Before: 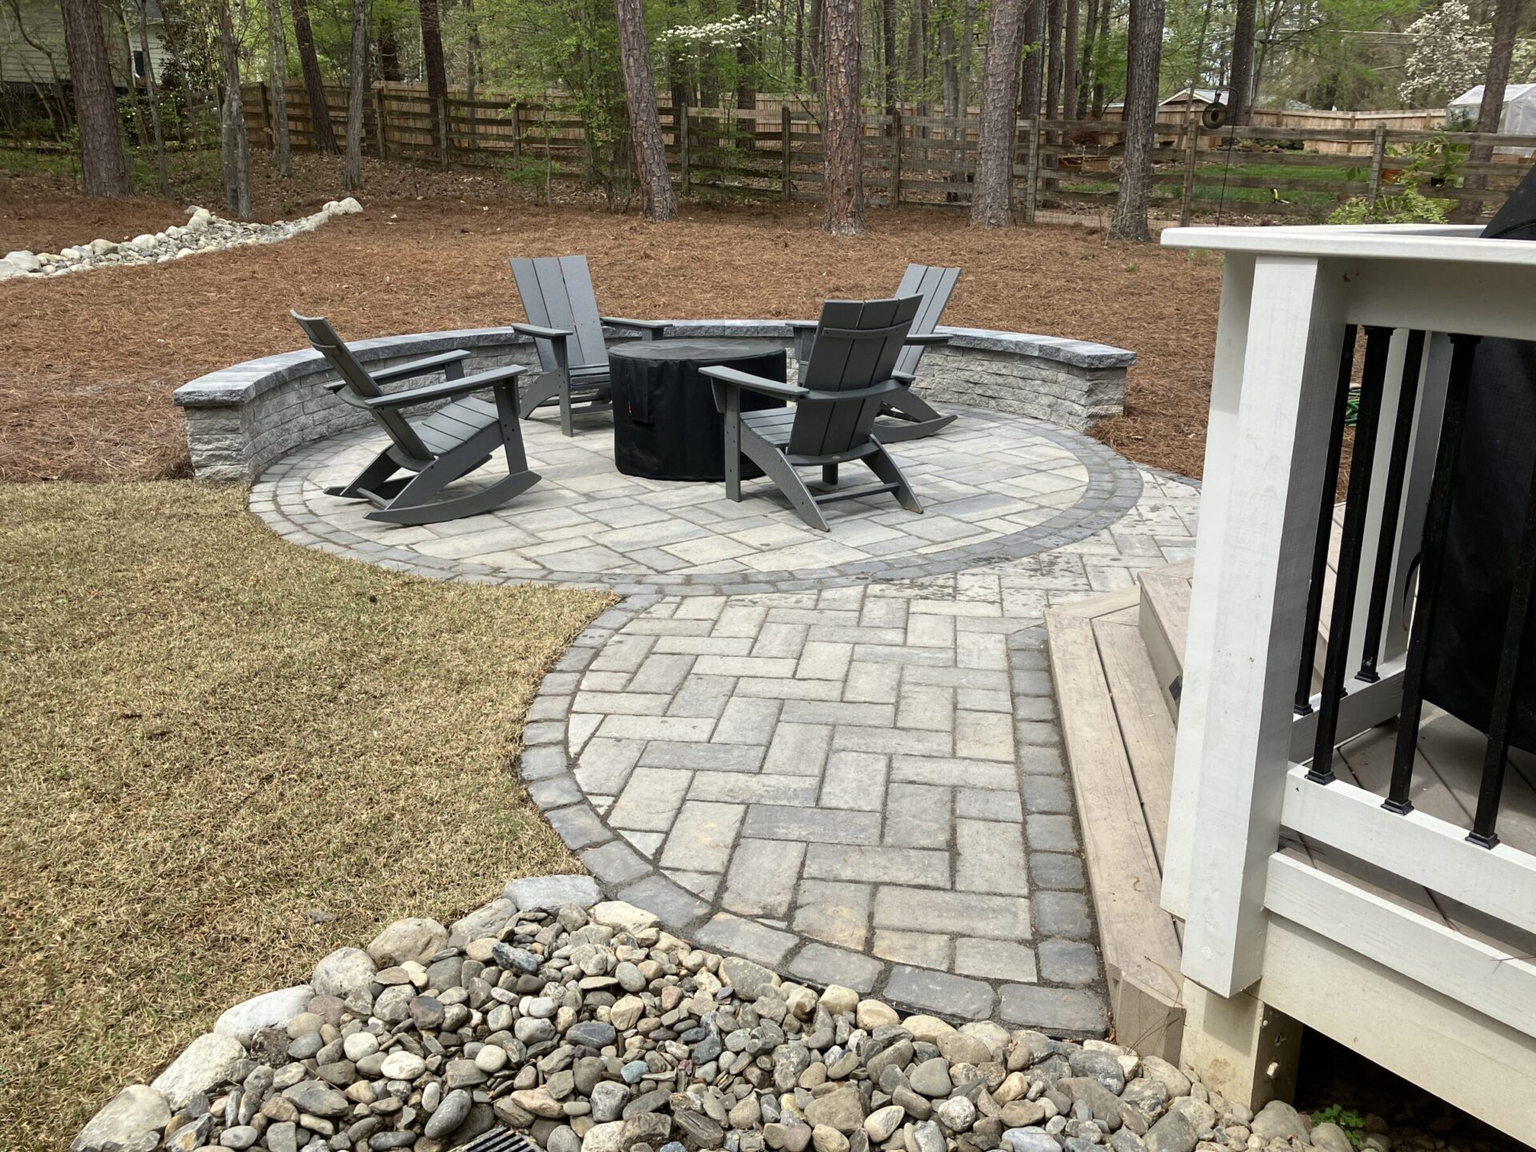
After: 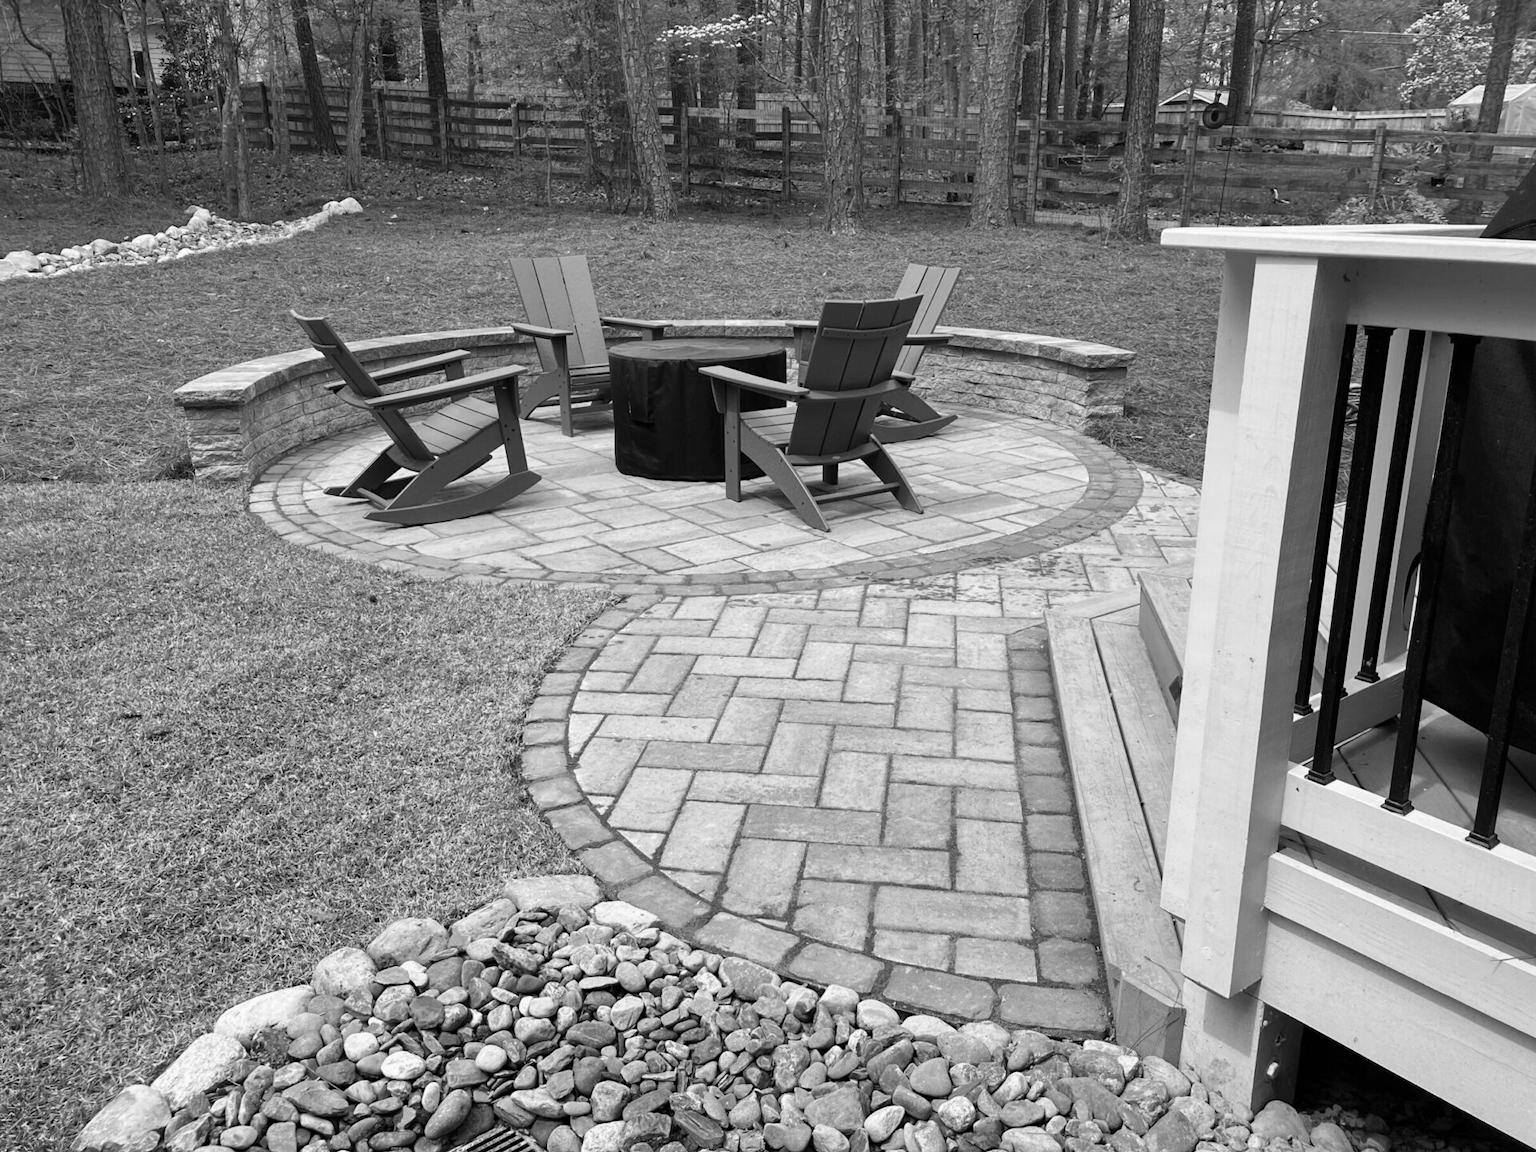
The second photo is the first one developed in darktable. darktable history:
shadows and highlights: shadows 37.27, highlights -28.18, soften with gaussian
monochrome: a 32, b 64, size 2.3
color correction: highlights a* 5.81, highlights b* 4.84
